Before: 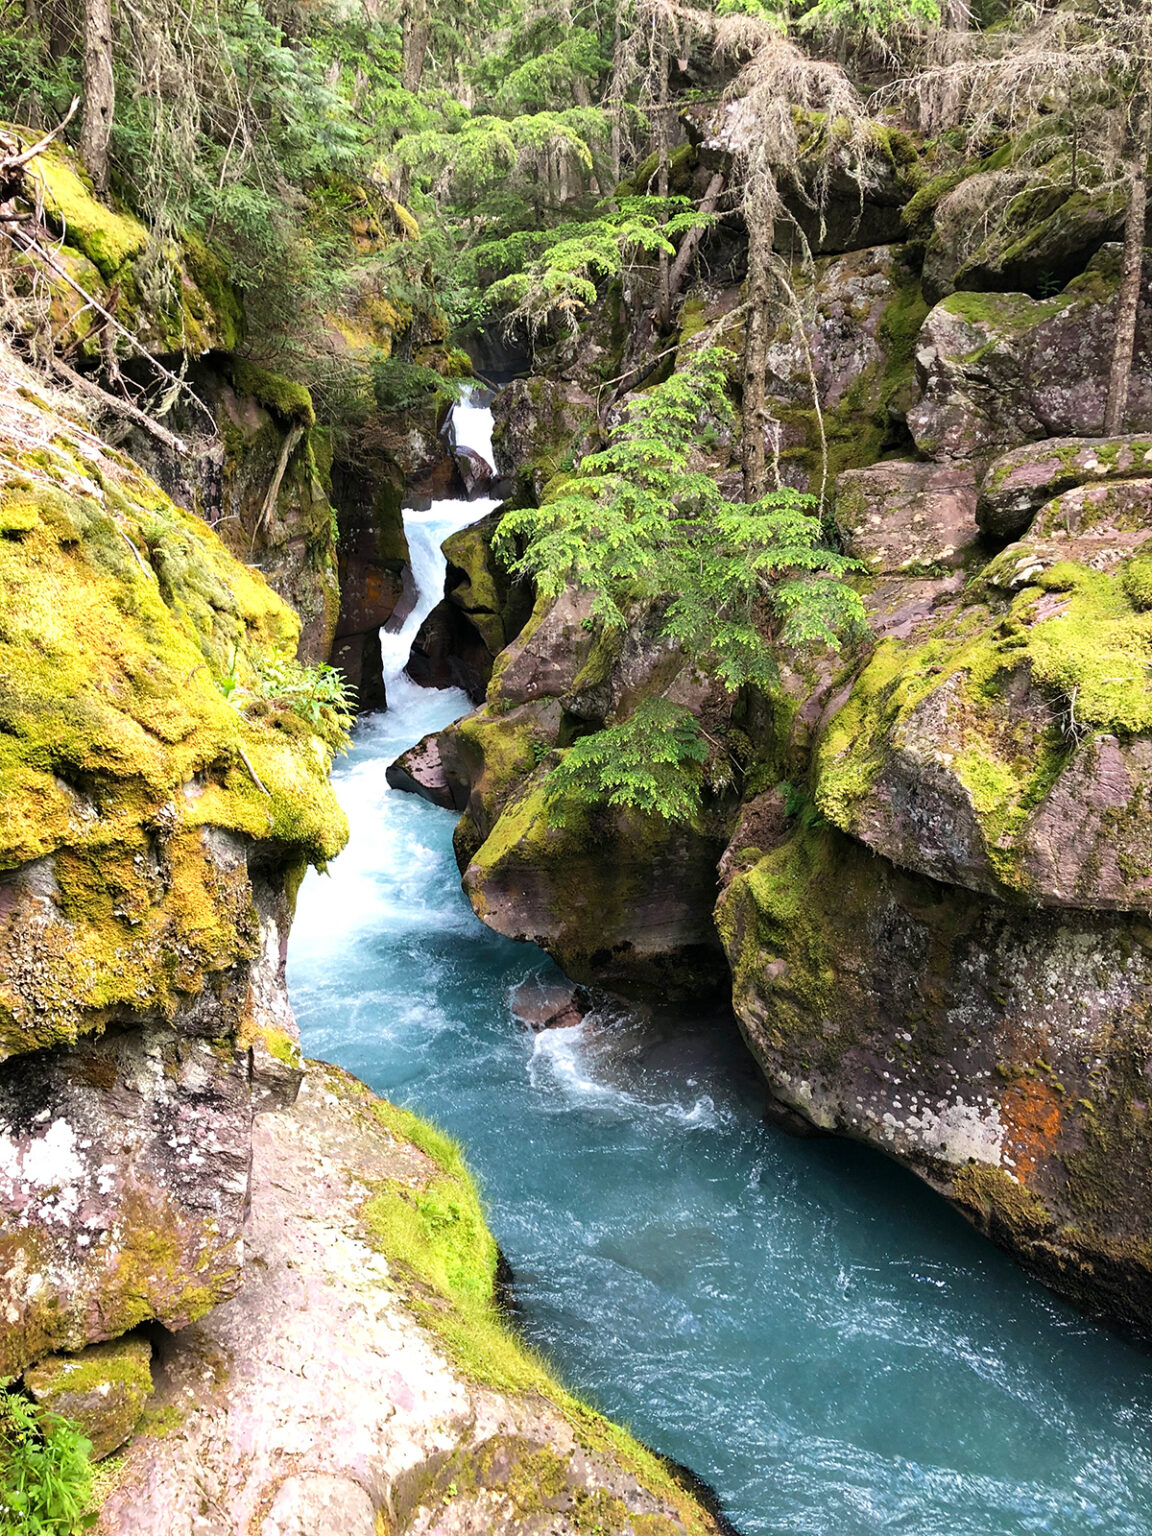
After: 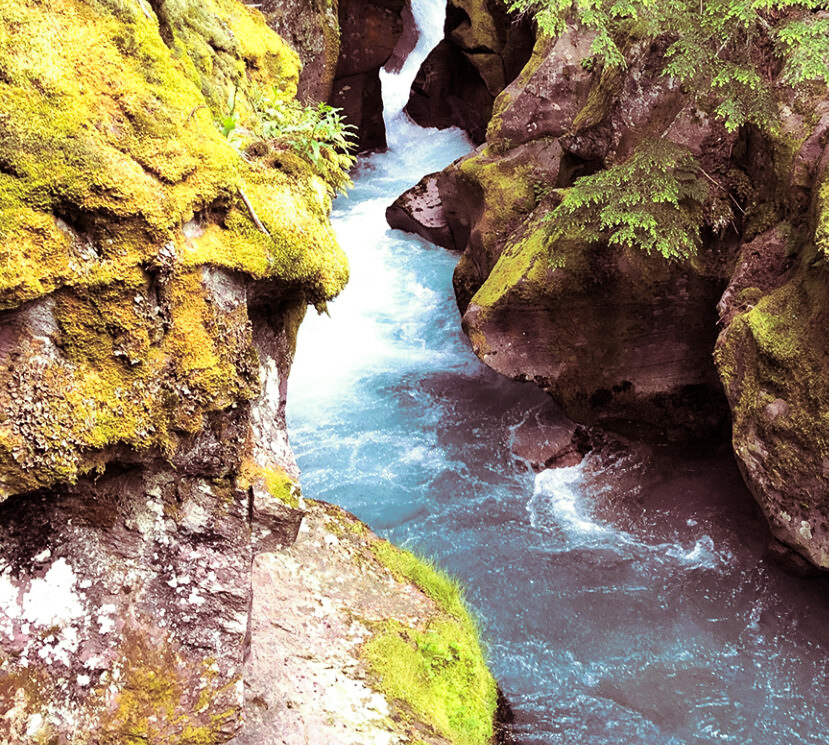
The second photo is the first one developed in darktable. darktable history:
split-toning: on, module defaults
crop: top 36.498%, right 27.964%, bottom 14.995%
